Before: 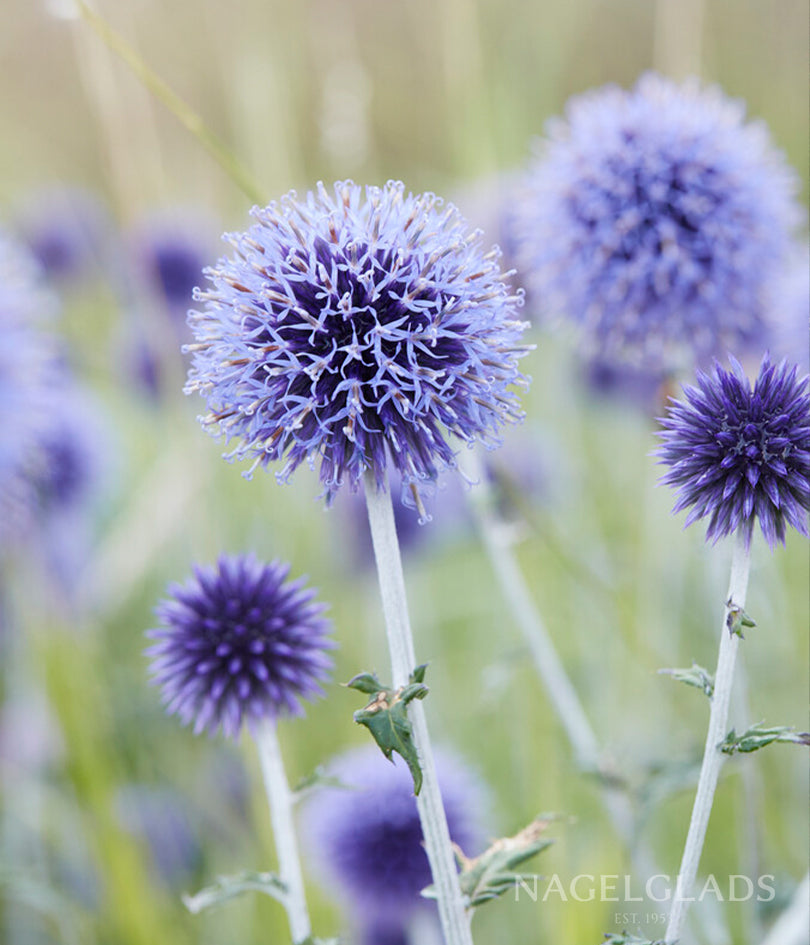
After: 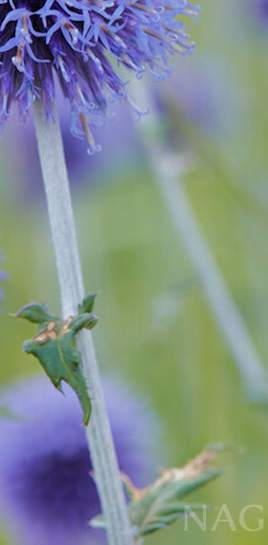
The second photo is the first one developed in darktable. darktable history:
velvia: on, module defaults
crop: left 40.878%, top 39.176%, right 25.993%, bottom 3.081%
shadows and highlights: shadows 25, highlights -70
